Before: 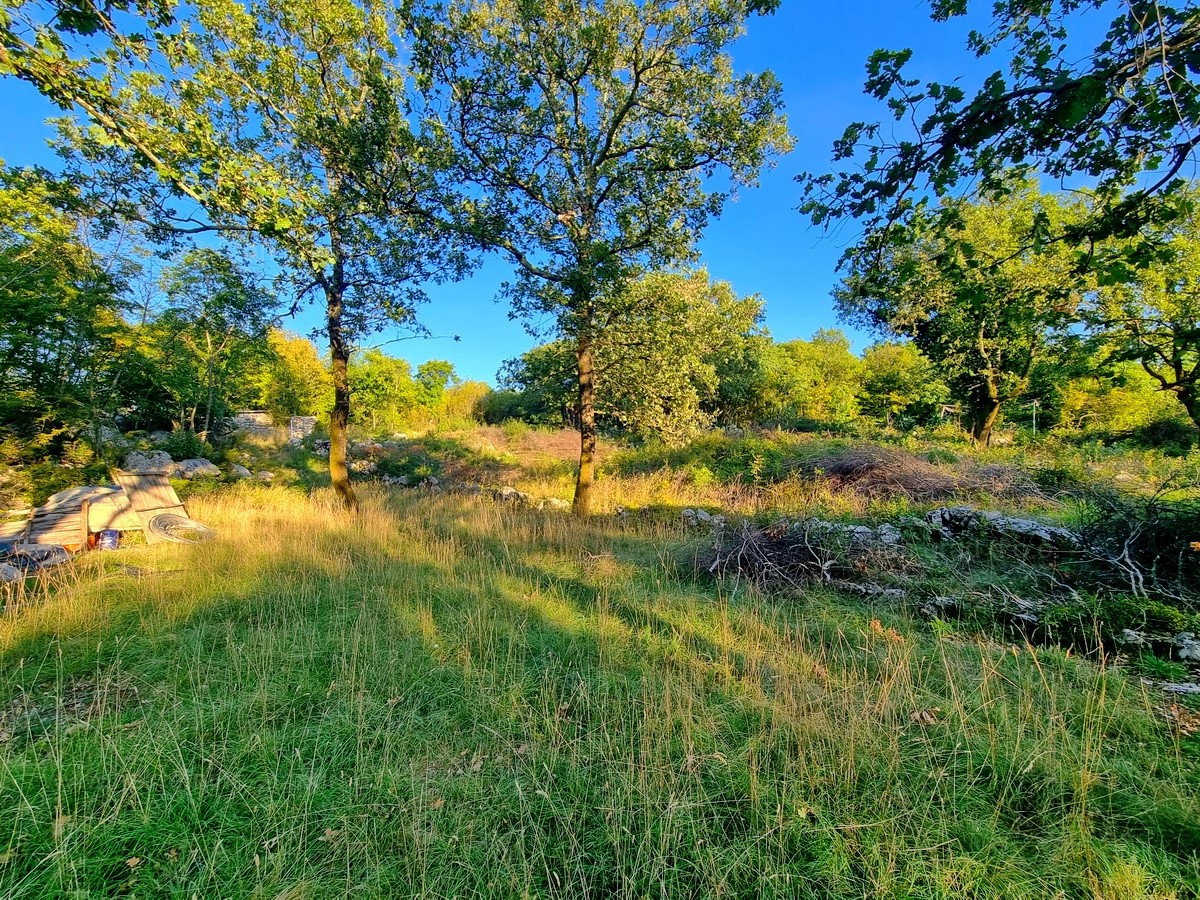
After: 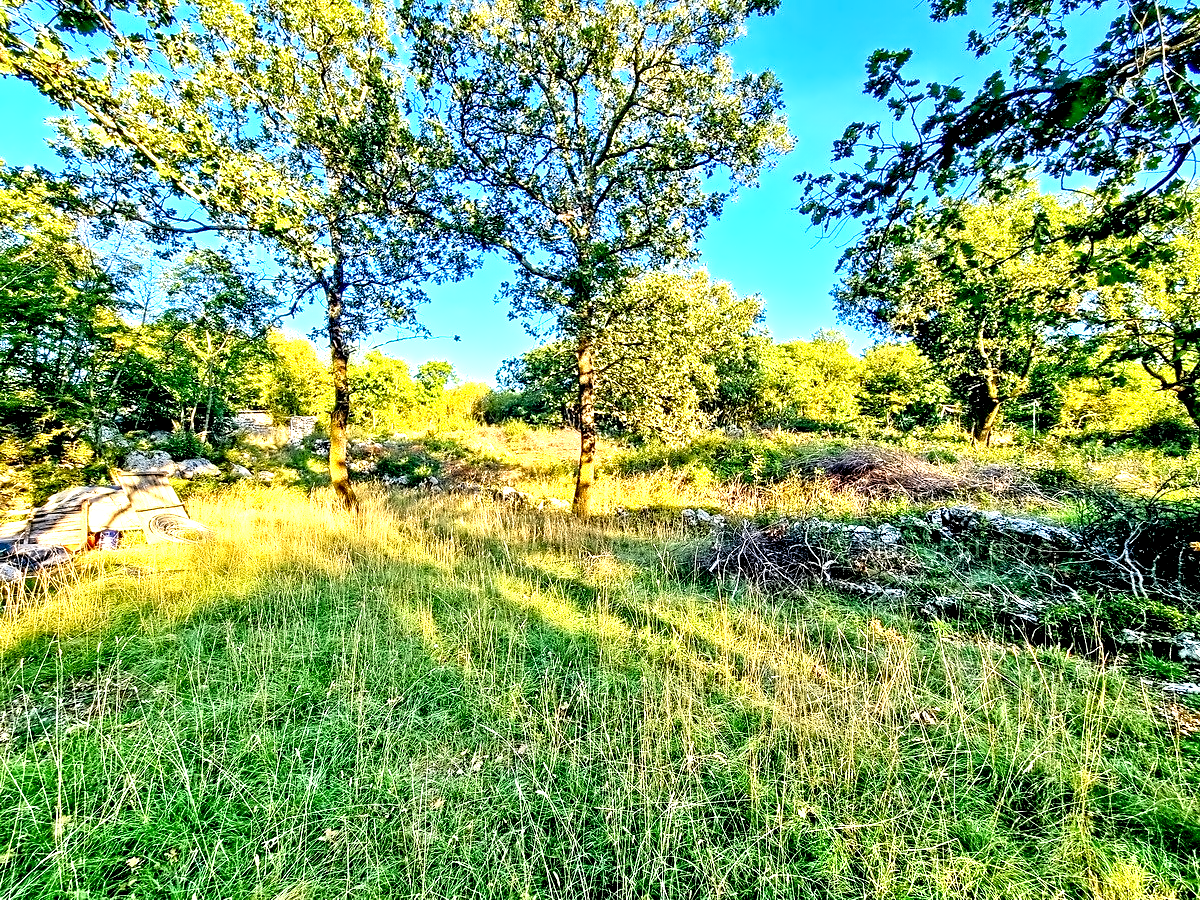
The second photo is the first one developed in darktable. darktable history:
contrast equalizer: y [[0.5, 0.542, 0.583, 0.625, 0.667, 0.708], [0.5 ×6], [0.5 ×6], [0, 0.033, 0.067, 0.1, 0.133, 0.167], [0, 0.05, 0.1, 0.15, 0.2, 0.25]]
exposure: black level correction 0.009, exposure 1.417 EV, compensate highlight preservation false
